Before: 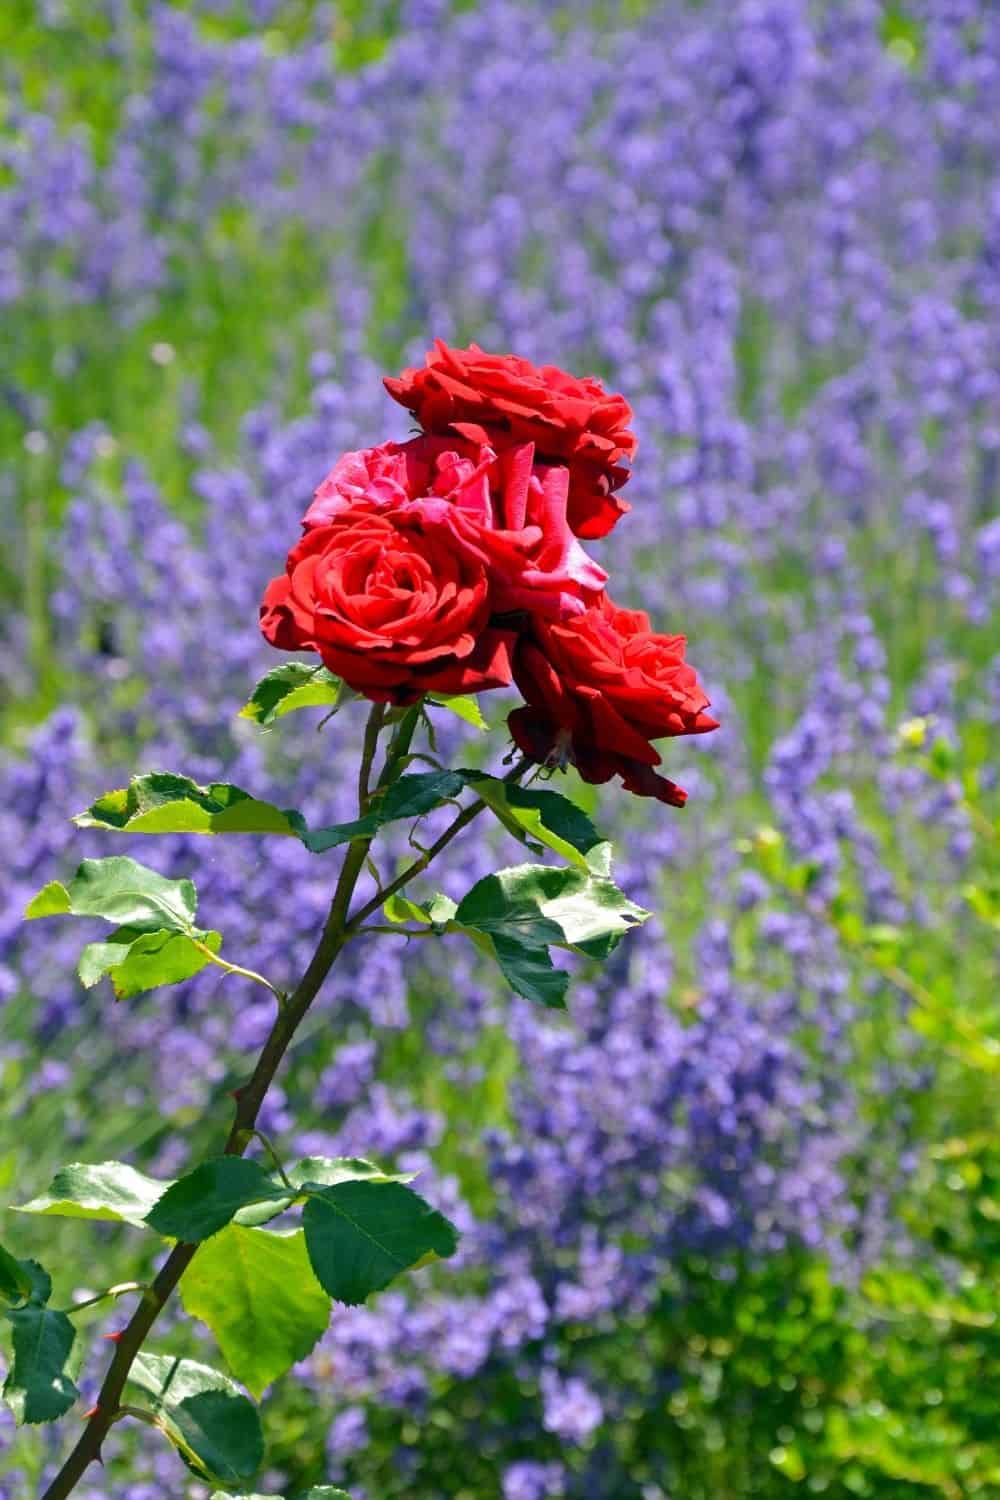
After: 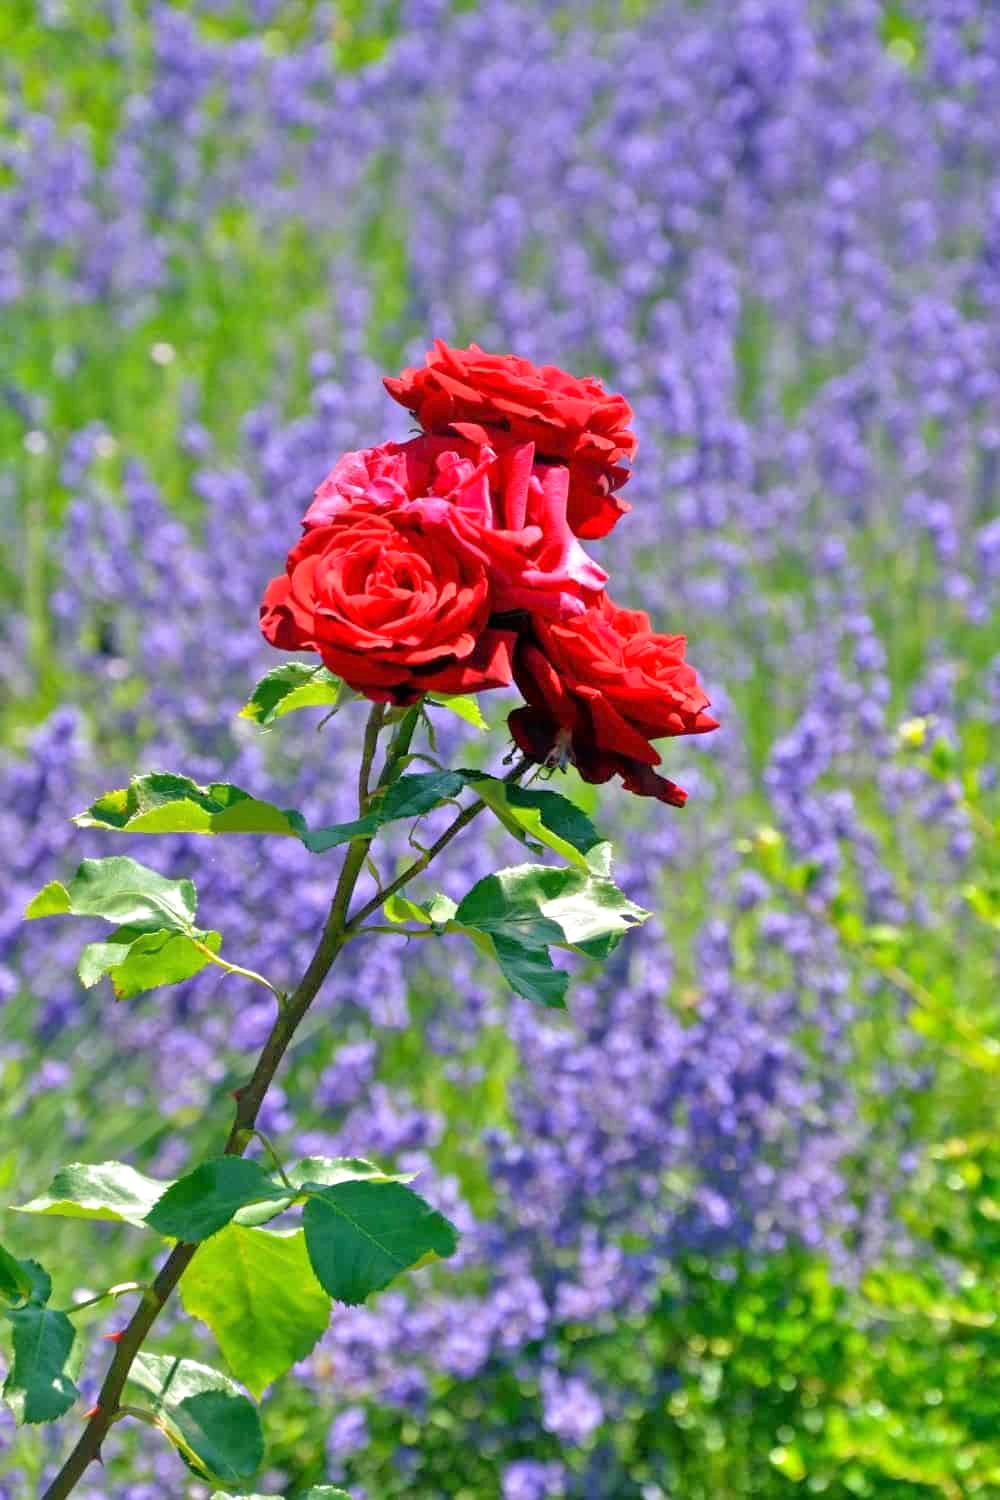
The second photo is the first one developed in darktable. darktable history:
base curve: curves: ch0 [(0, 0) (0.303, 0.277) (1, 1)]
tone equalizer: -7 EV 0.15 EV, -6 EV 0.6 EV, -5 EV 1.15 EV, -4 EV 1.33 EV, -3 EV 1.15 EV, -2 EV 0.6 EV, -1 EV 0.15 EV, mask exposure compensation -0.5 EV
